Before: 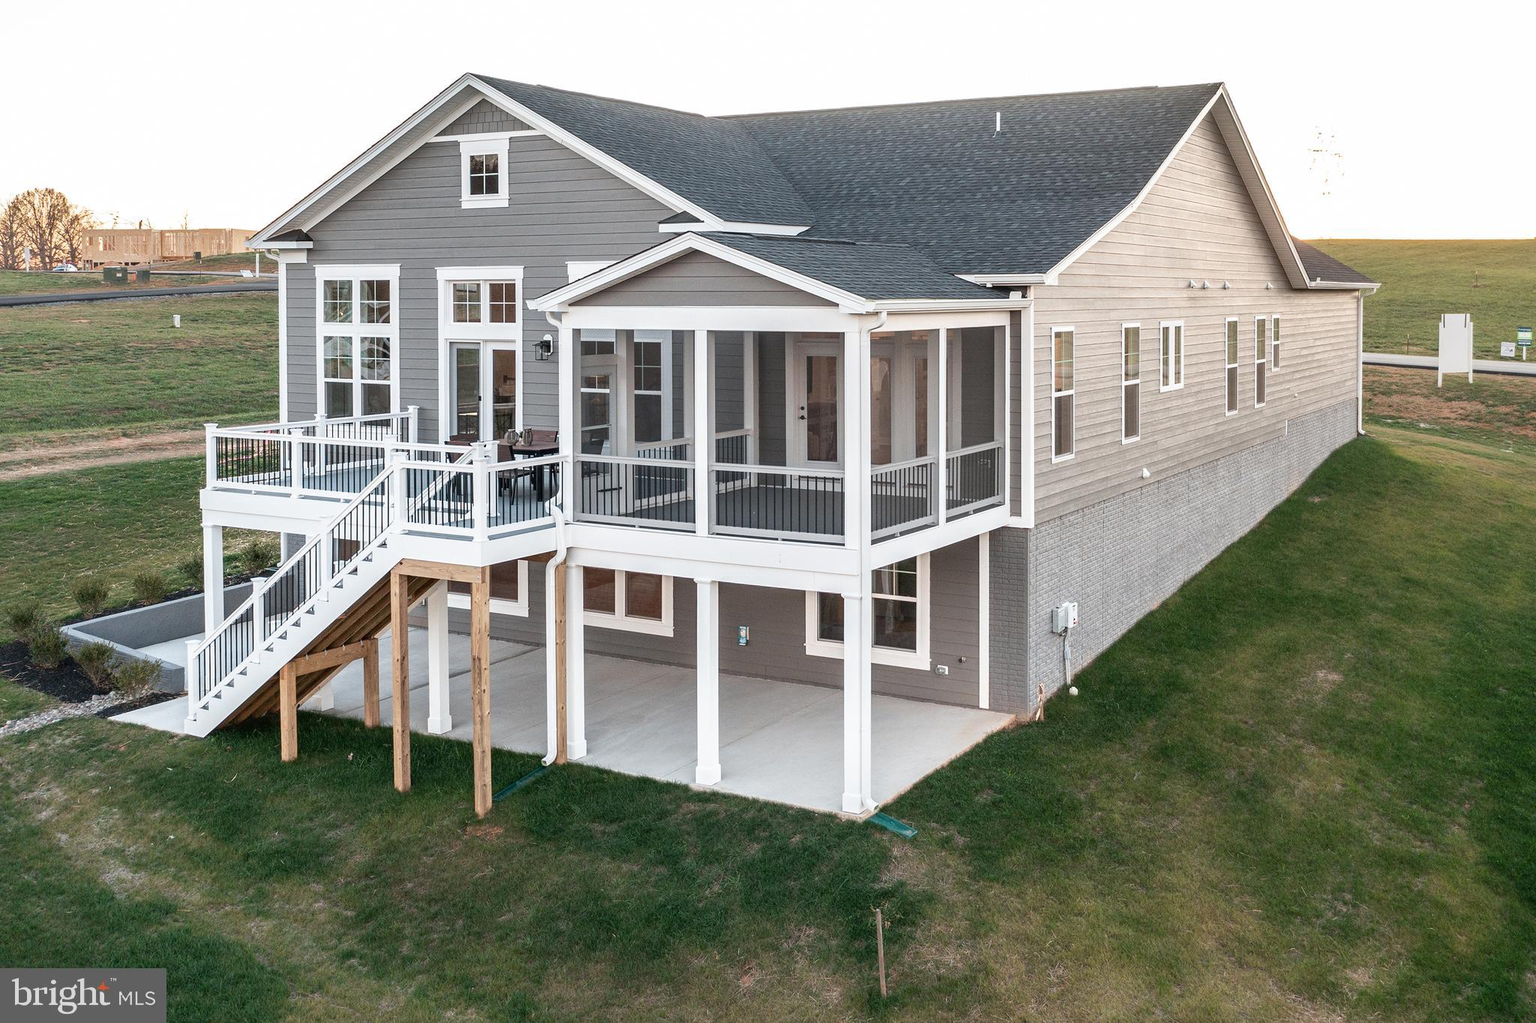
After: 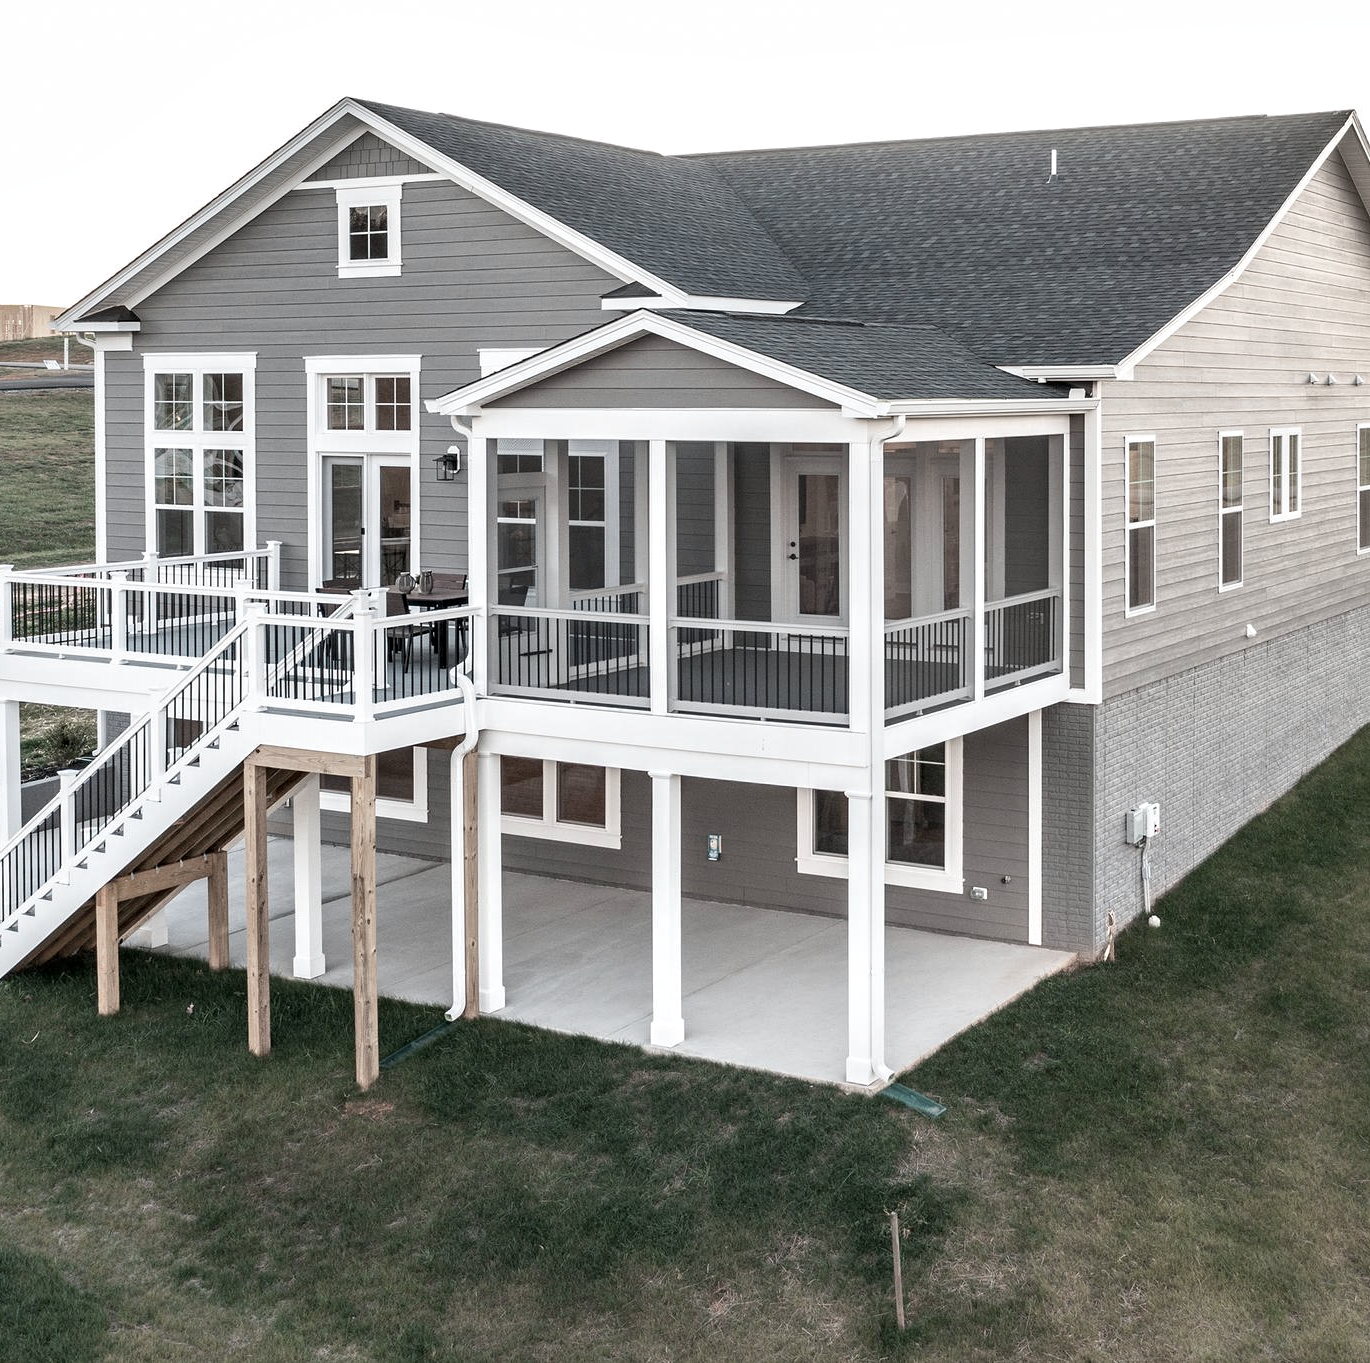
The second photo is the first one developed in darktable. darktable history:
color correction: highlights b* -0.041, saturation 0.519
contrast equalizer: y [[0.524 ×6], [0.512 ×6], [0.379 ×6], [0 ×6], [0 ×6]]
crop and rotate: left 13.544%, right 19.517%
